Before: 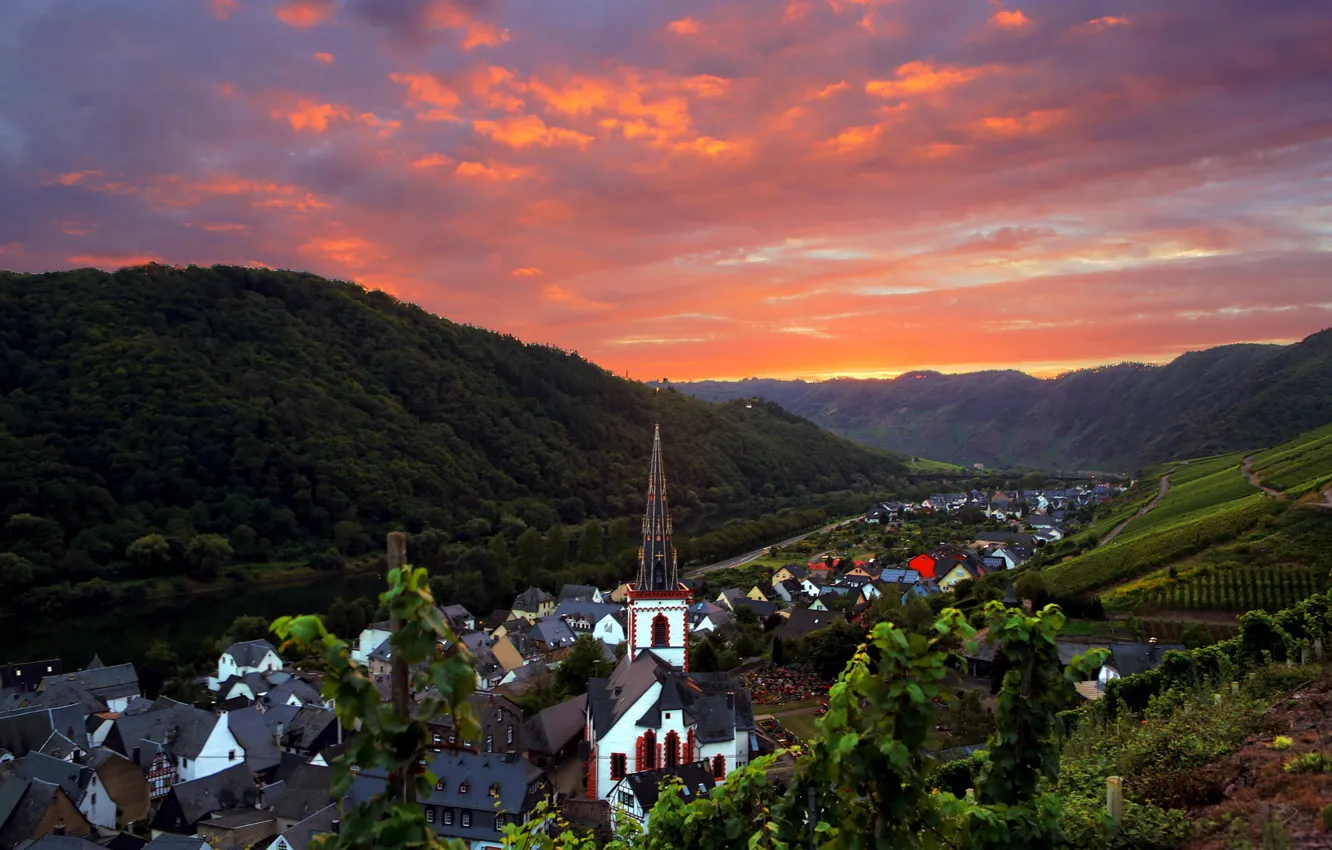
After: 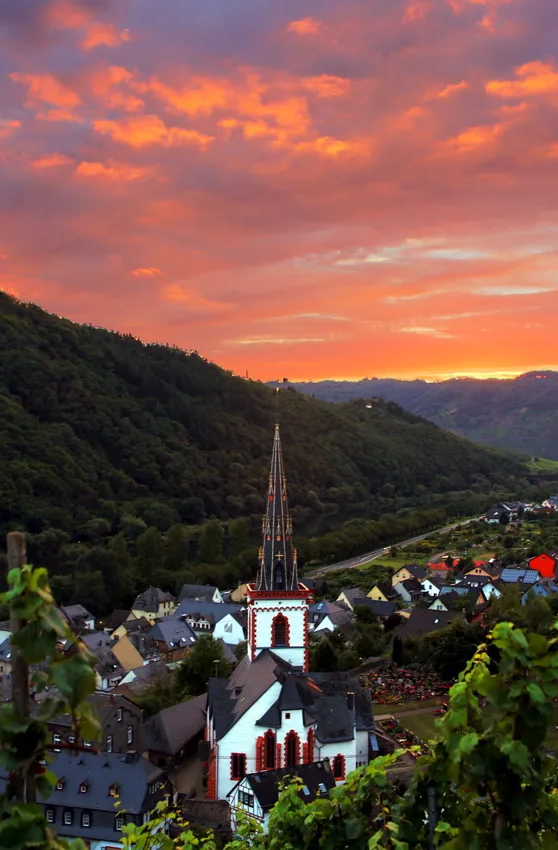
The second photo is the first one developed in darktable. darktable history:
crop: left 28.572%, right 29.51%
